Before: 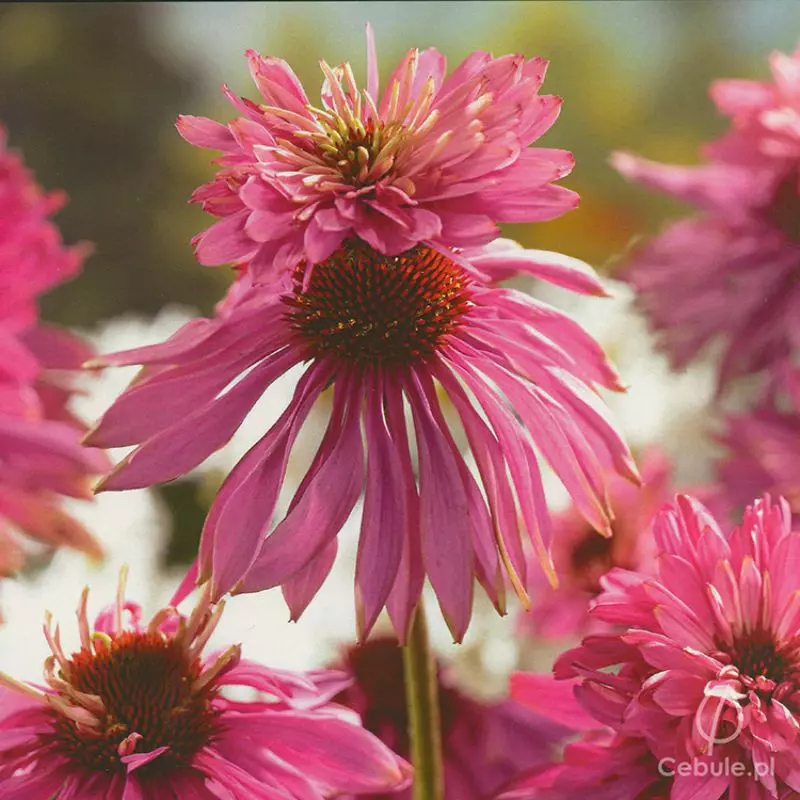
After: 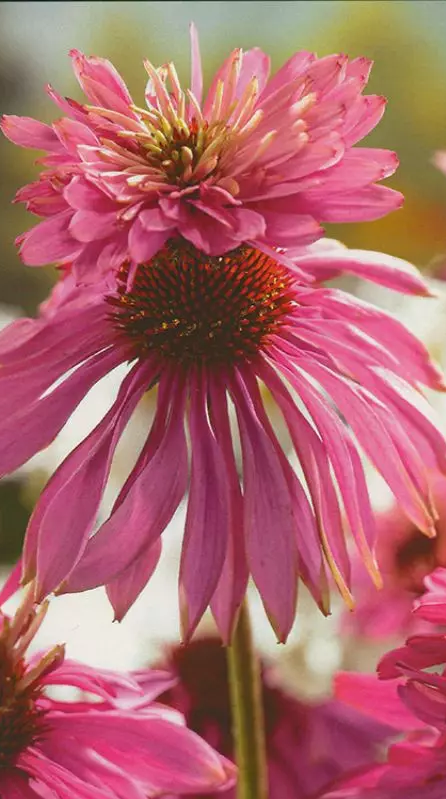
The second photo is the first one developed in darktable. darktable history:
crop: left 22.061%, right 22.125%, bottom 0.009%
